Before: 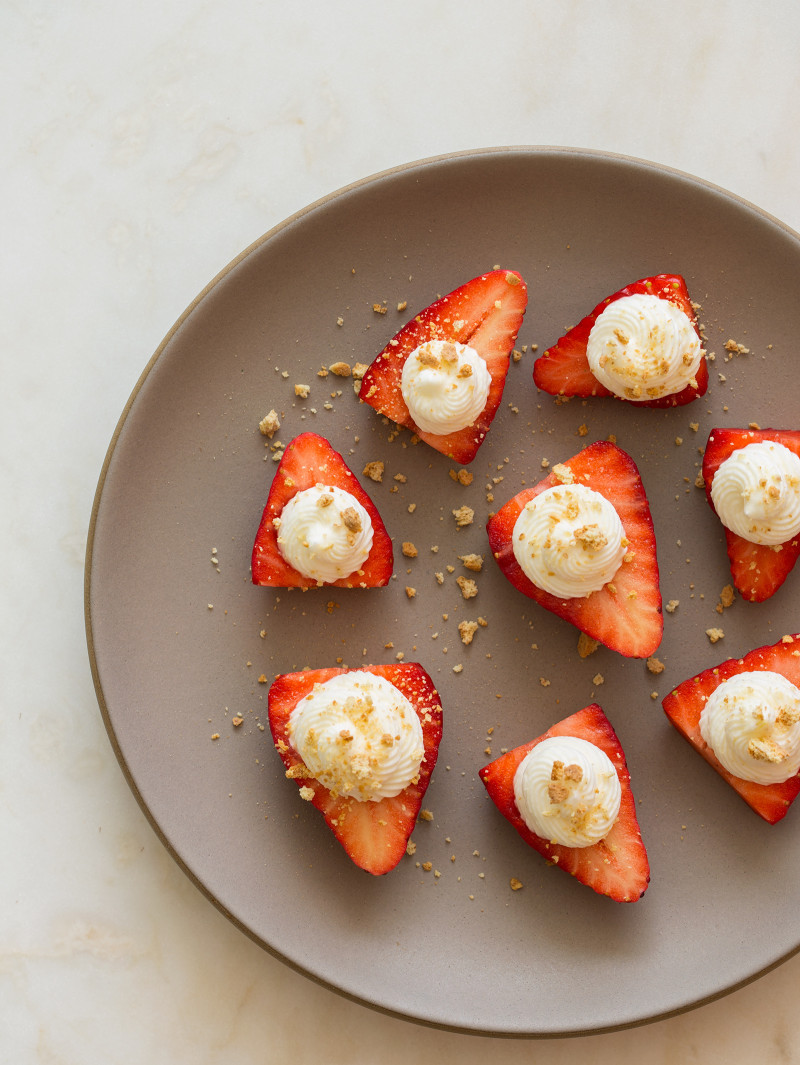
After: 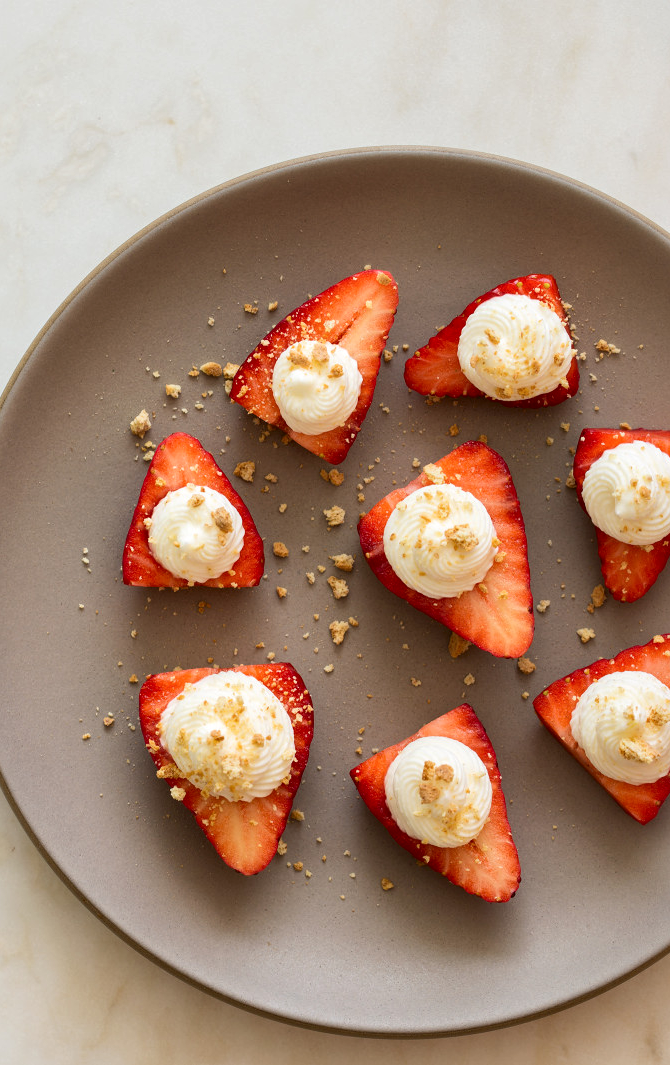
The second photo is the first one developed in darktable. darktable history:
crop: left 16.145%
local contrast: mode bilateral grid, contrast 20, coarseness 50, detail 150%, midtone range 0.2
